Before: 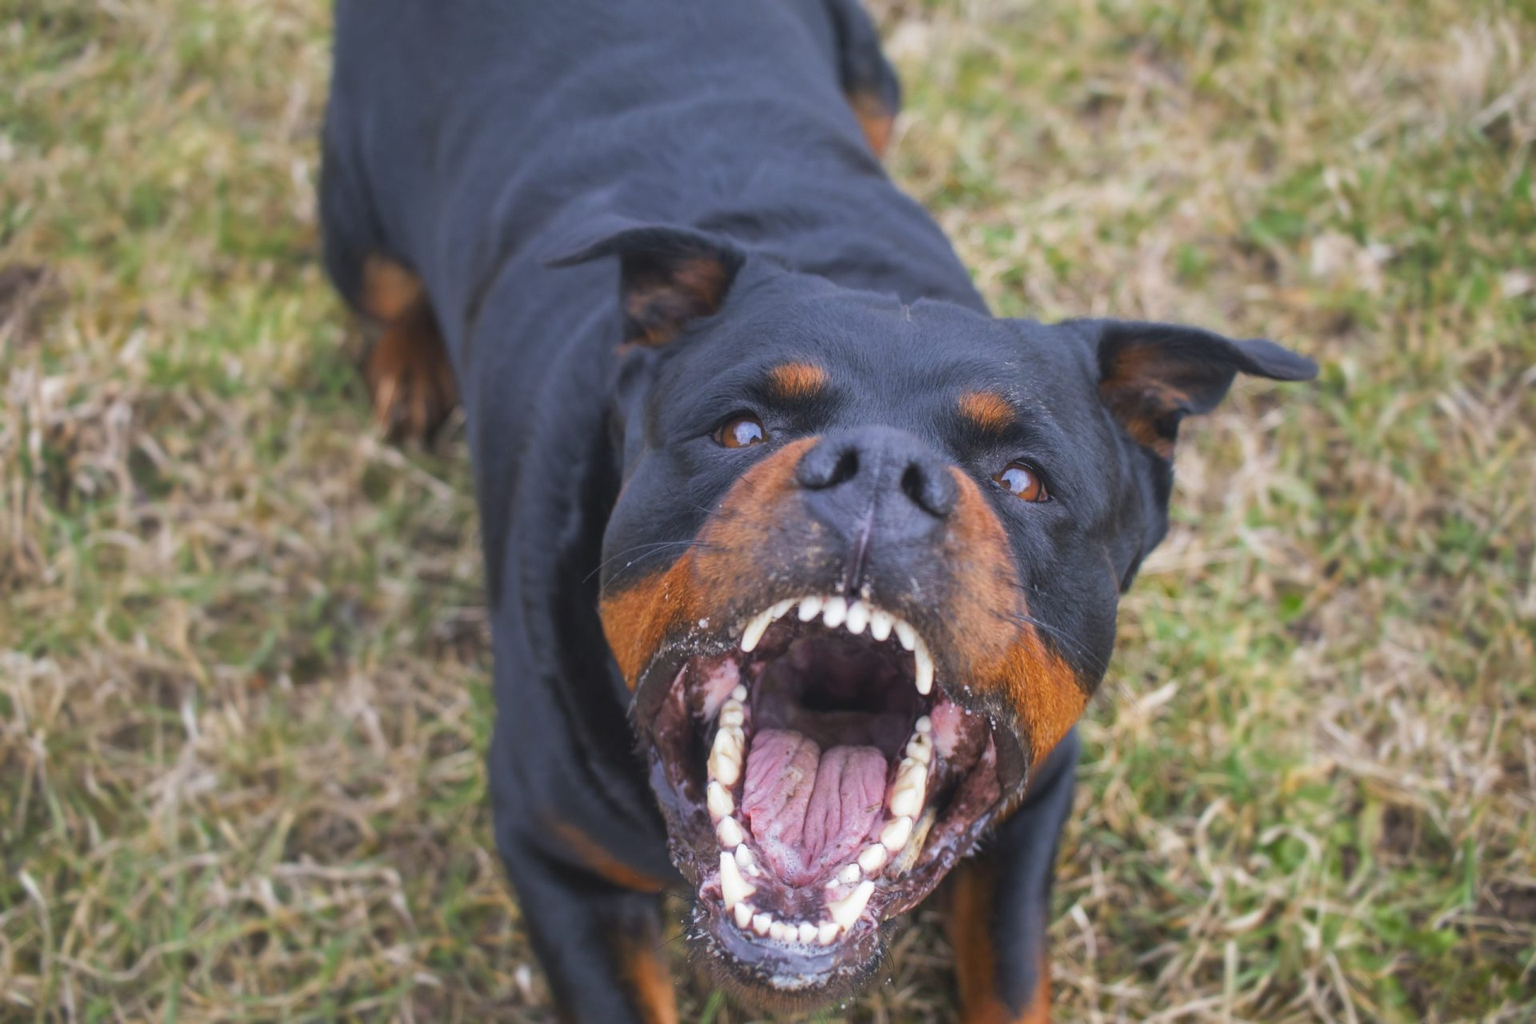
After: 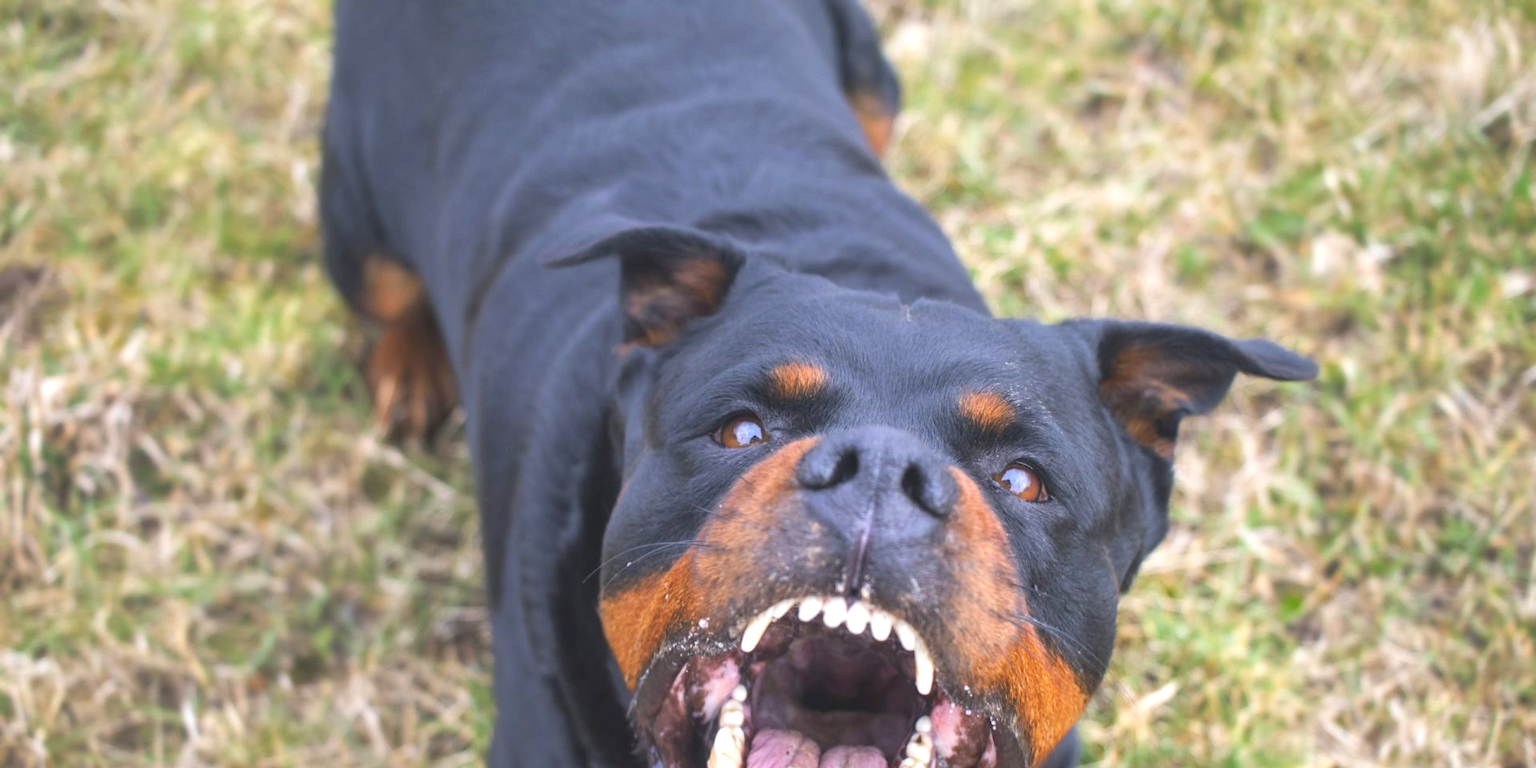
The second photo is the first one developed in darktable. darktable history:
crop: bottom 24.989%
exposure: black level correction 0, exposure 0.696 EV, compensate highlight preservation false
